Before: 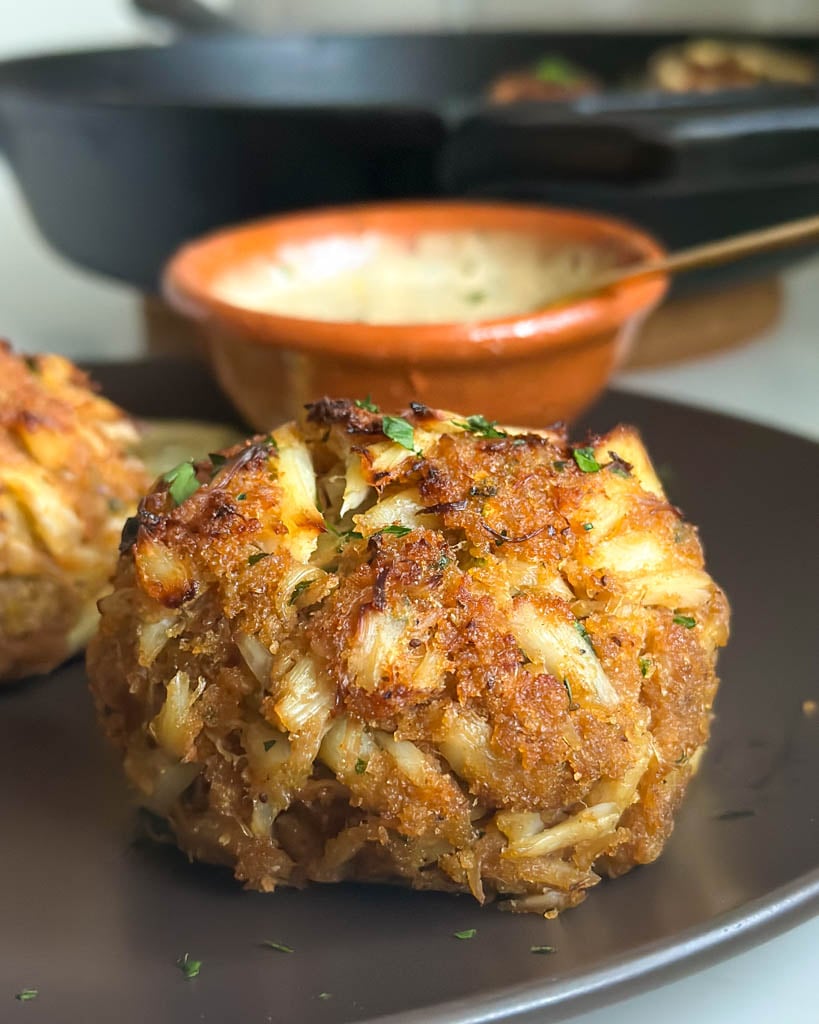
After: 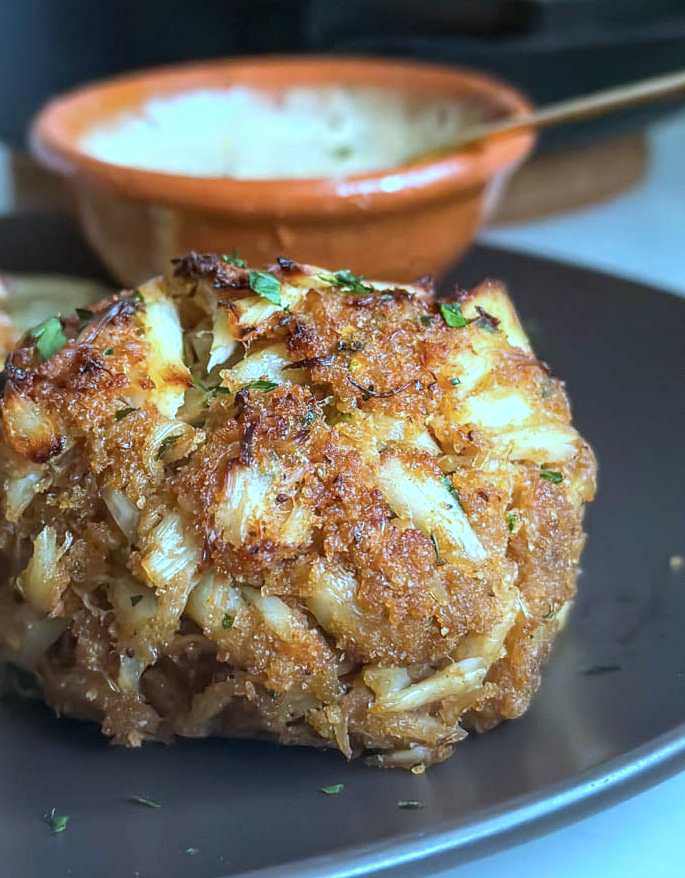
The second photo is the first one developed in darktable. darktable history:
color correction: highlights a* -9.73, highlights b* -21.22
crop: left 16.315%, top 14.246%
local contrast: on, module defaults
white balance: red 0.948, green 1.02, blue 1.176
